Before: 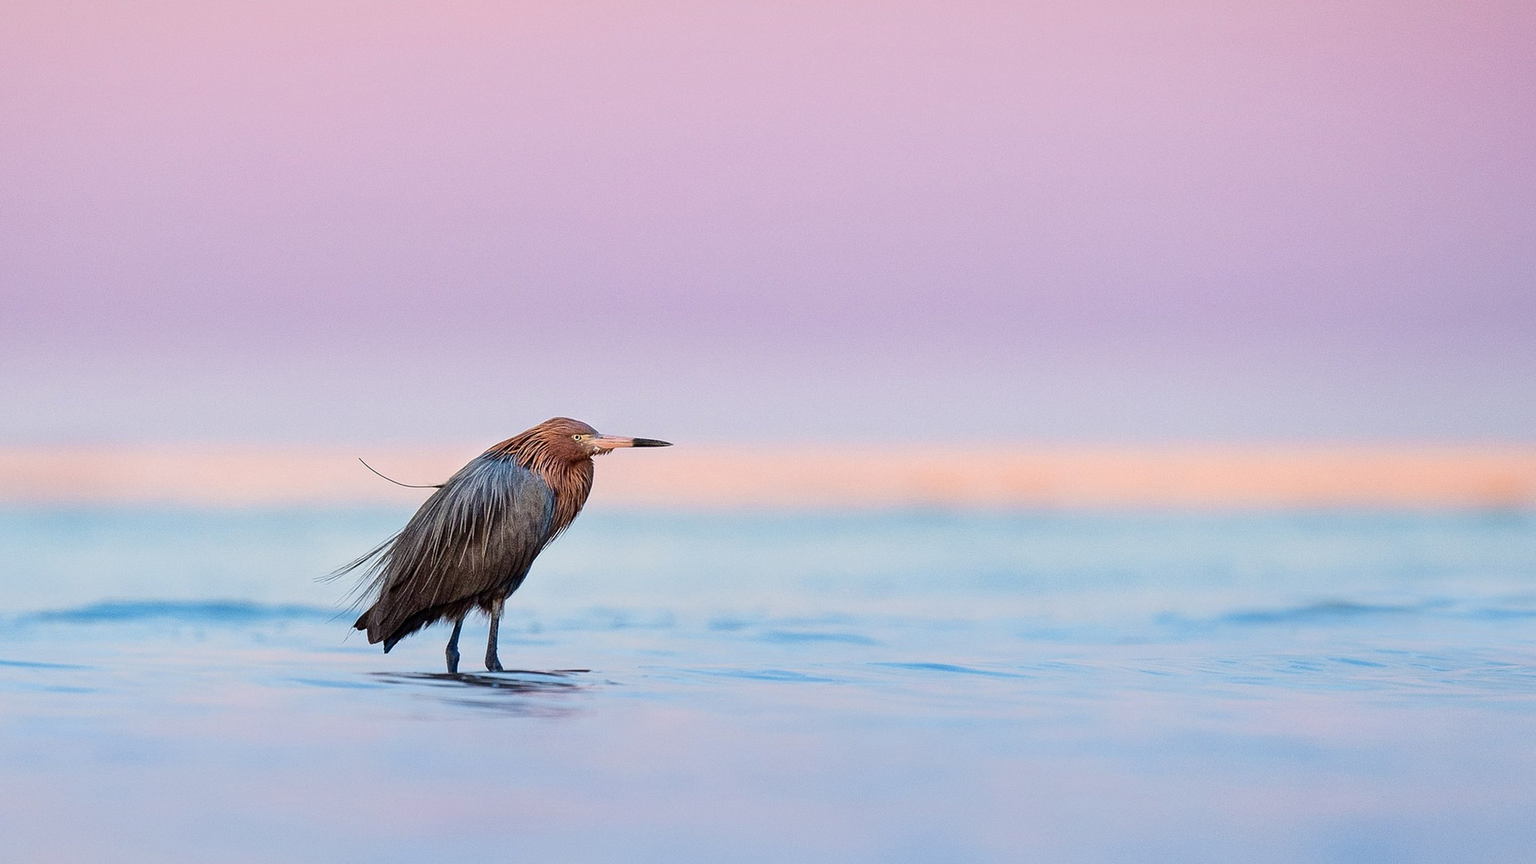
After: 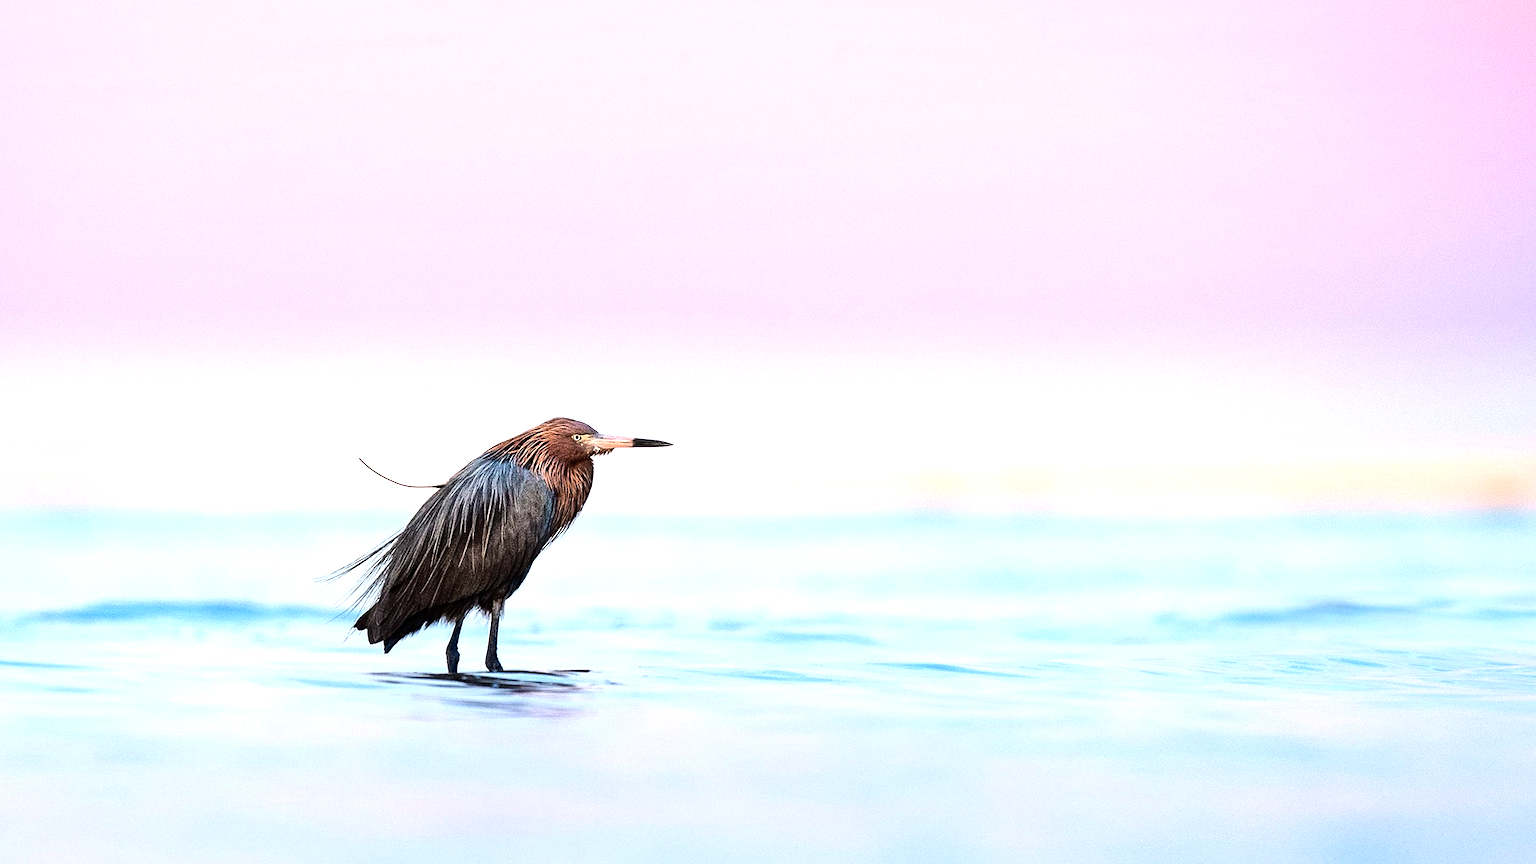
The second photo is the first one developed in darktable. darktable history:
tone equalizer: -8 EV -1.07 EV, -7 EV -1.05 EV, -6 EV -0.841 EV, -5 EV -0.55 EV, -3 EV 0.574 EV, -2 EV 0.89 EV, -1 EV 1 EV, +0 EV 1.07 EV, edges refinement/feathering 500, mask exposure compensation -1.57 EV, preserve details no
